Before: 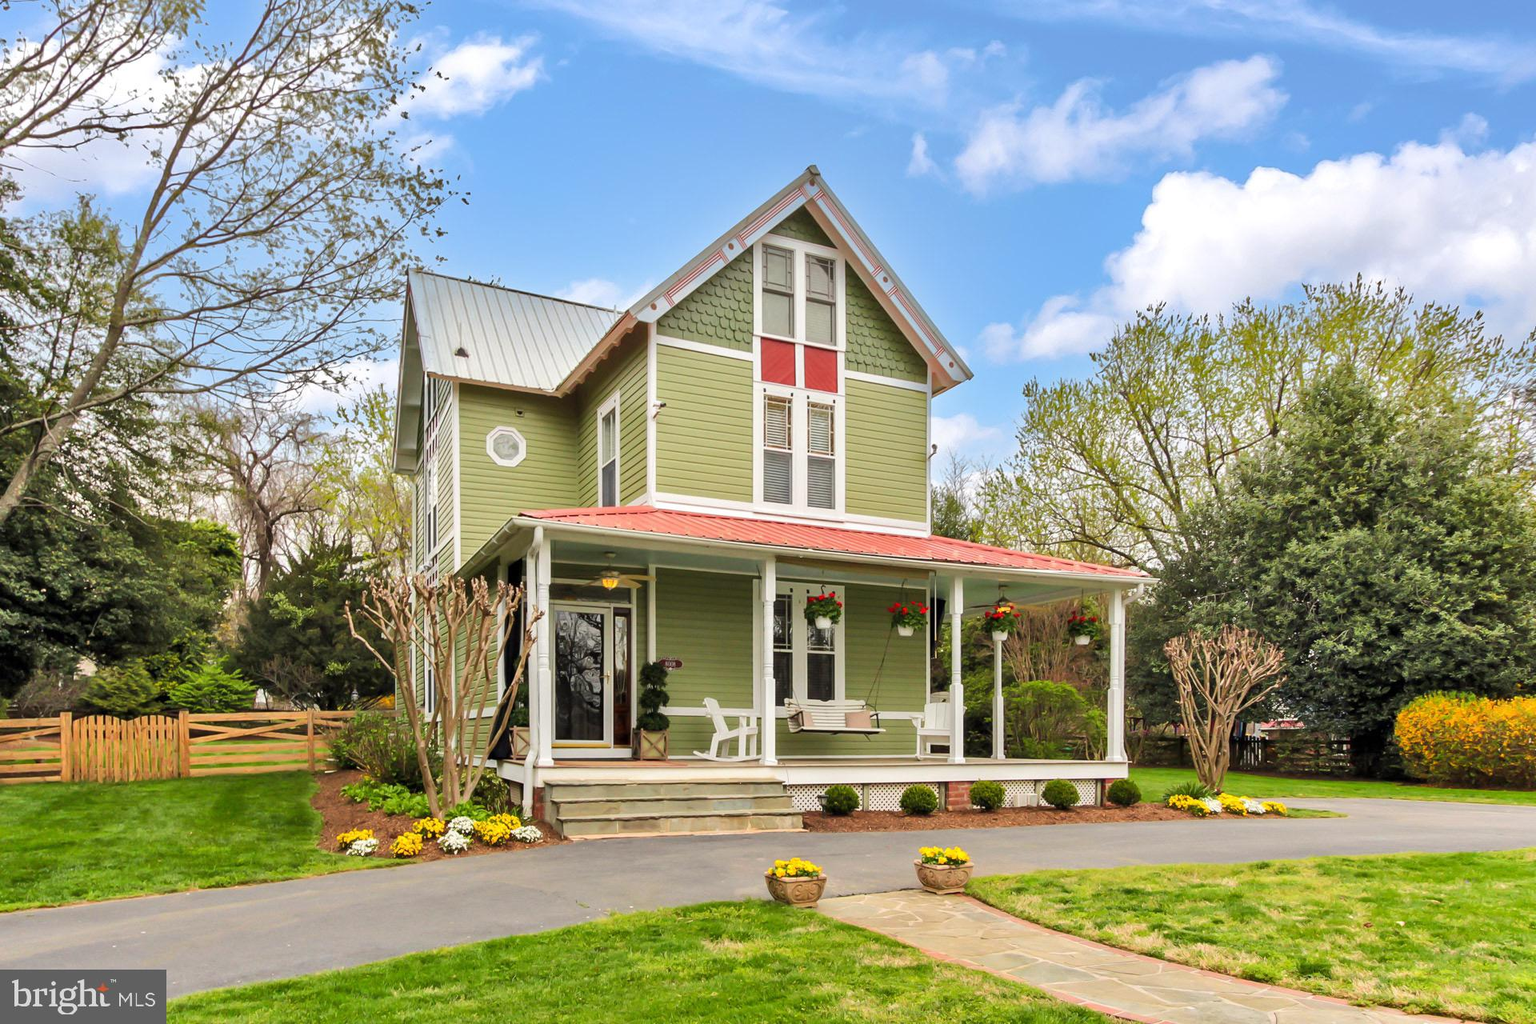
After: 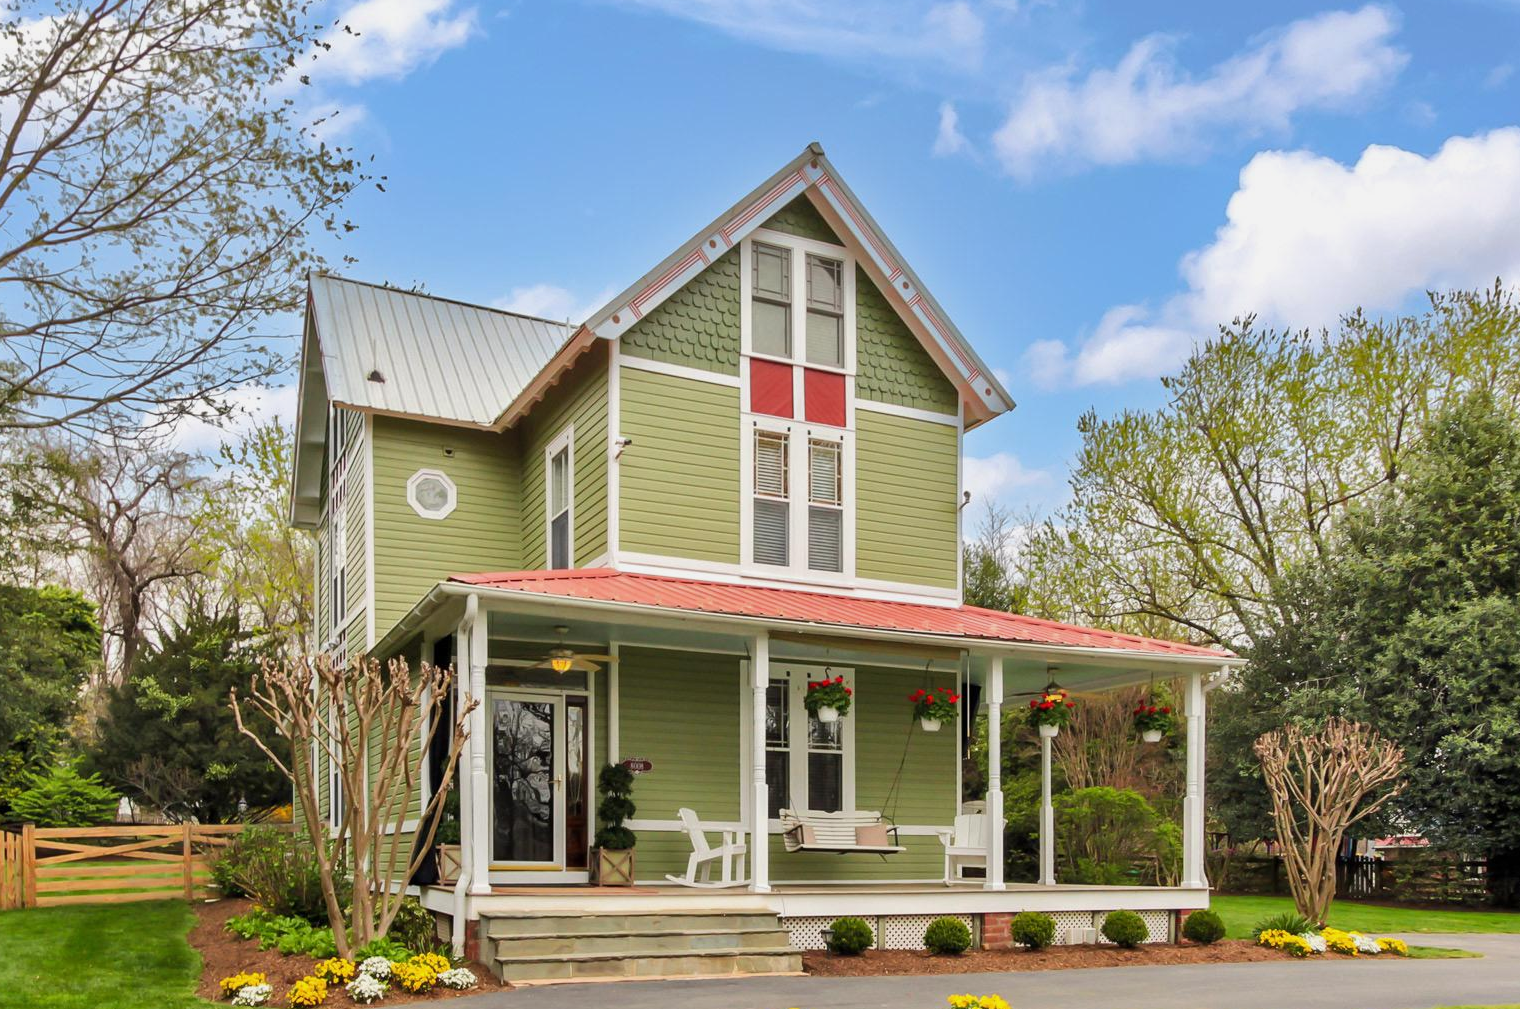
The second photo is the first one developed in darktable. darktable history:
crop and rotate: left 10.494%, top 5.045%, right 10.305%, bottom 16.12%
exposure: exposure -0.171 EV, compensate highlight preservation false
